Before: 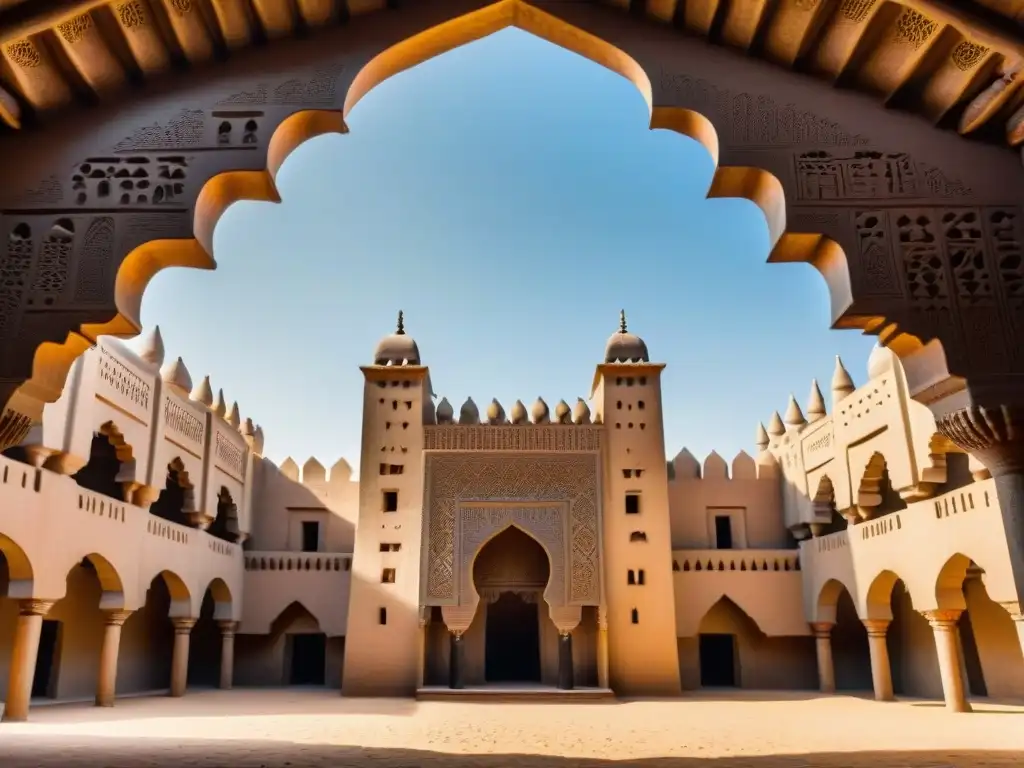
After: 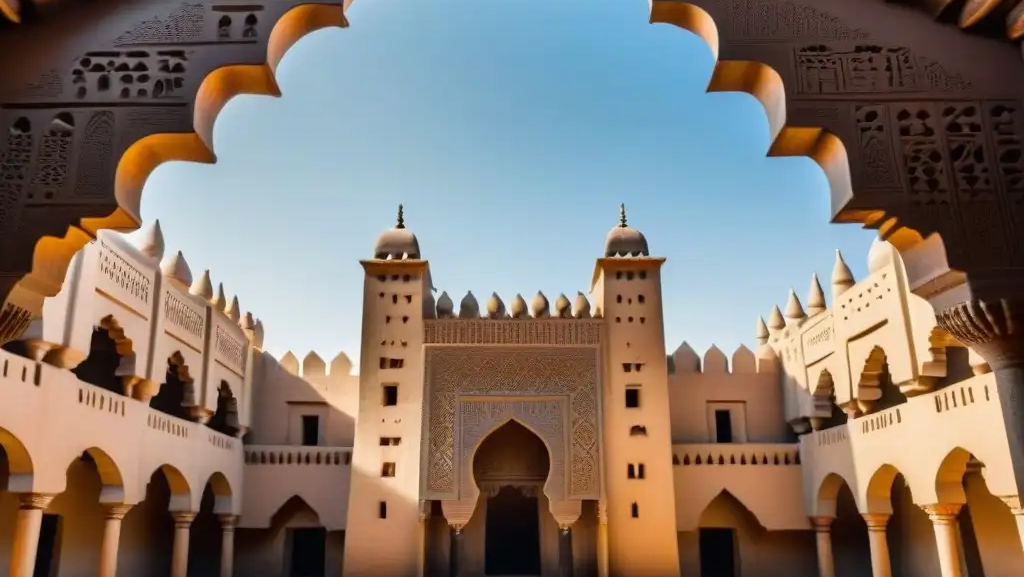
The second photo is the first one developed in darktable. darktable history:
crop: top 13.912%, bottom 10.943%
